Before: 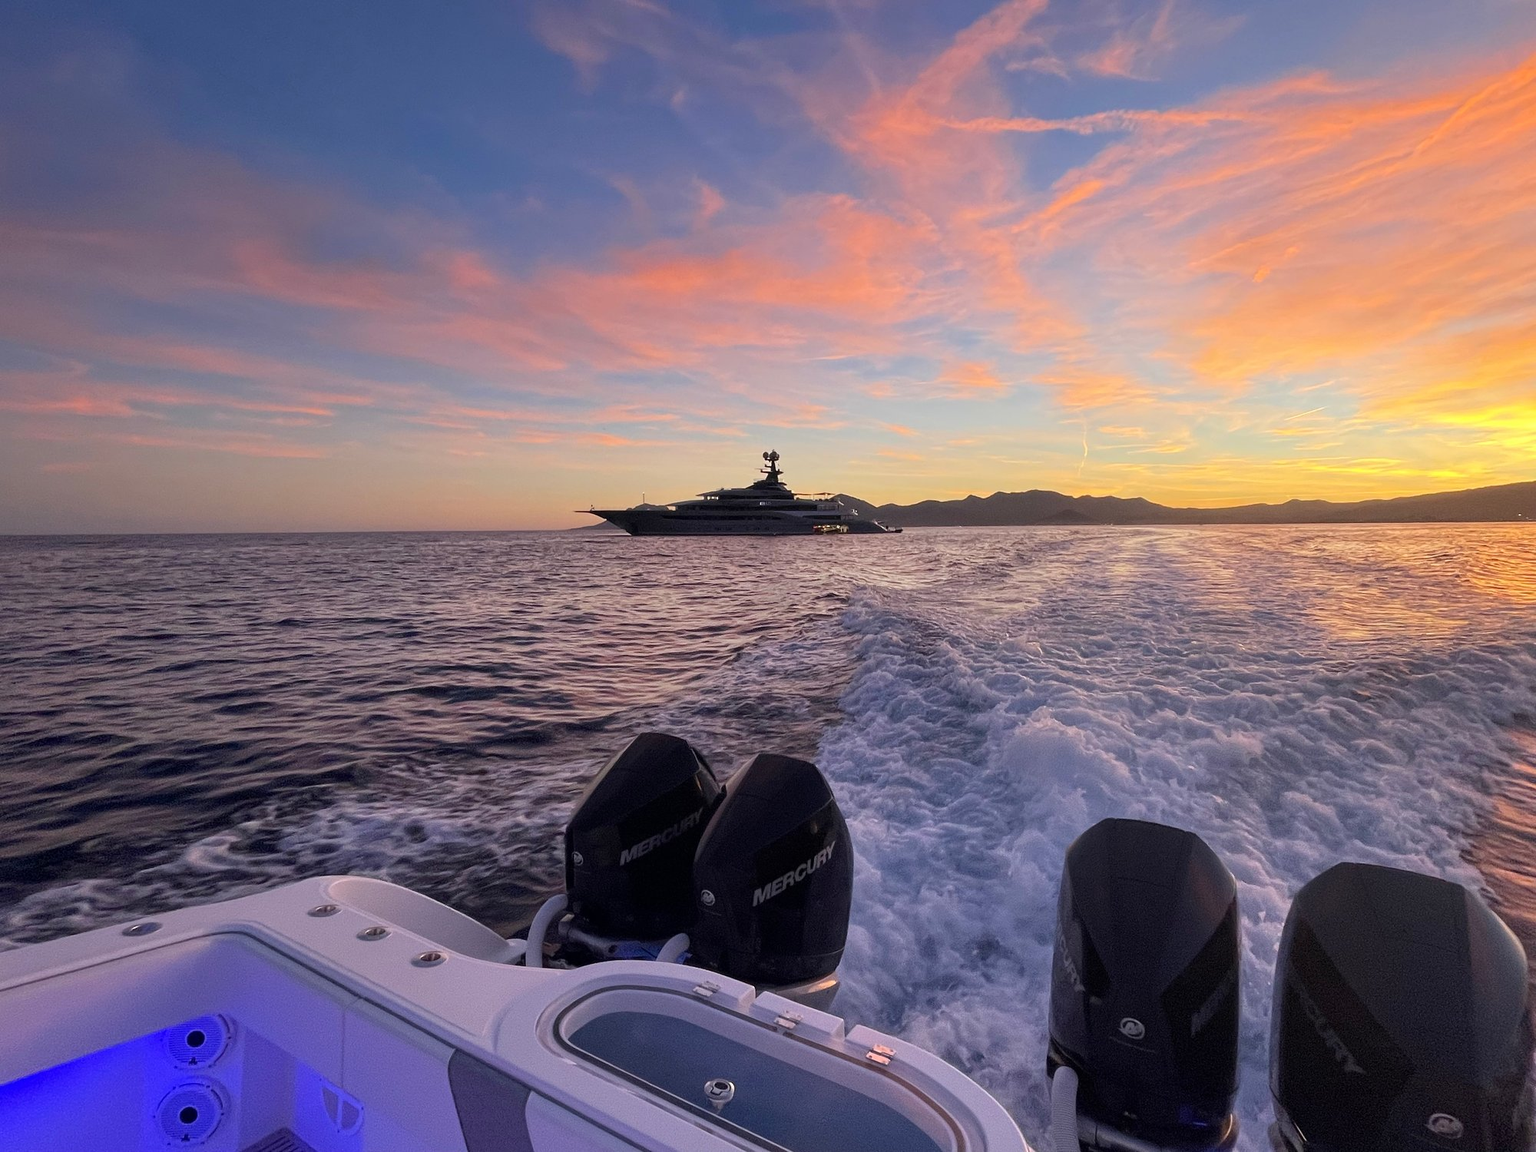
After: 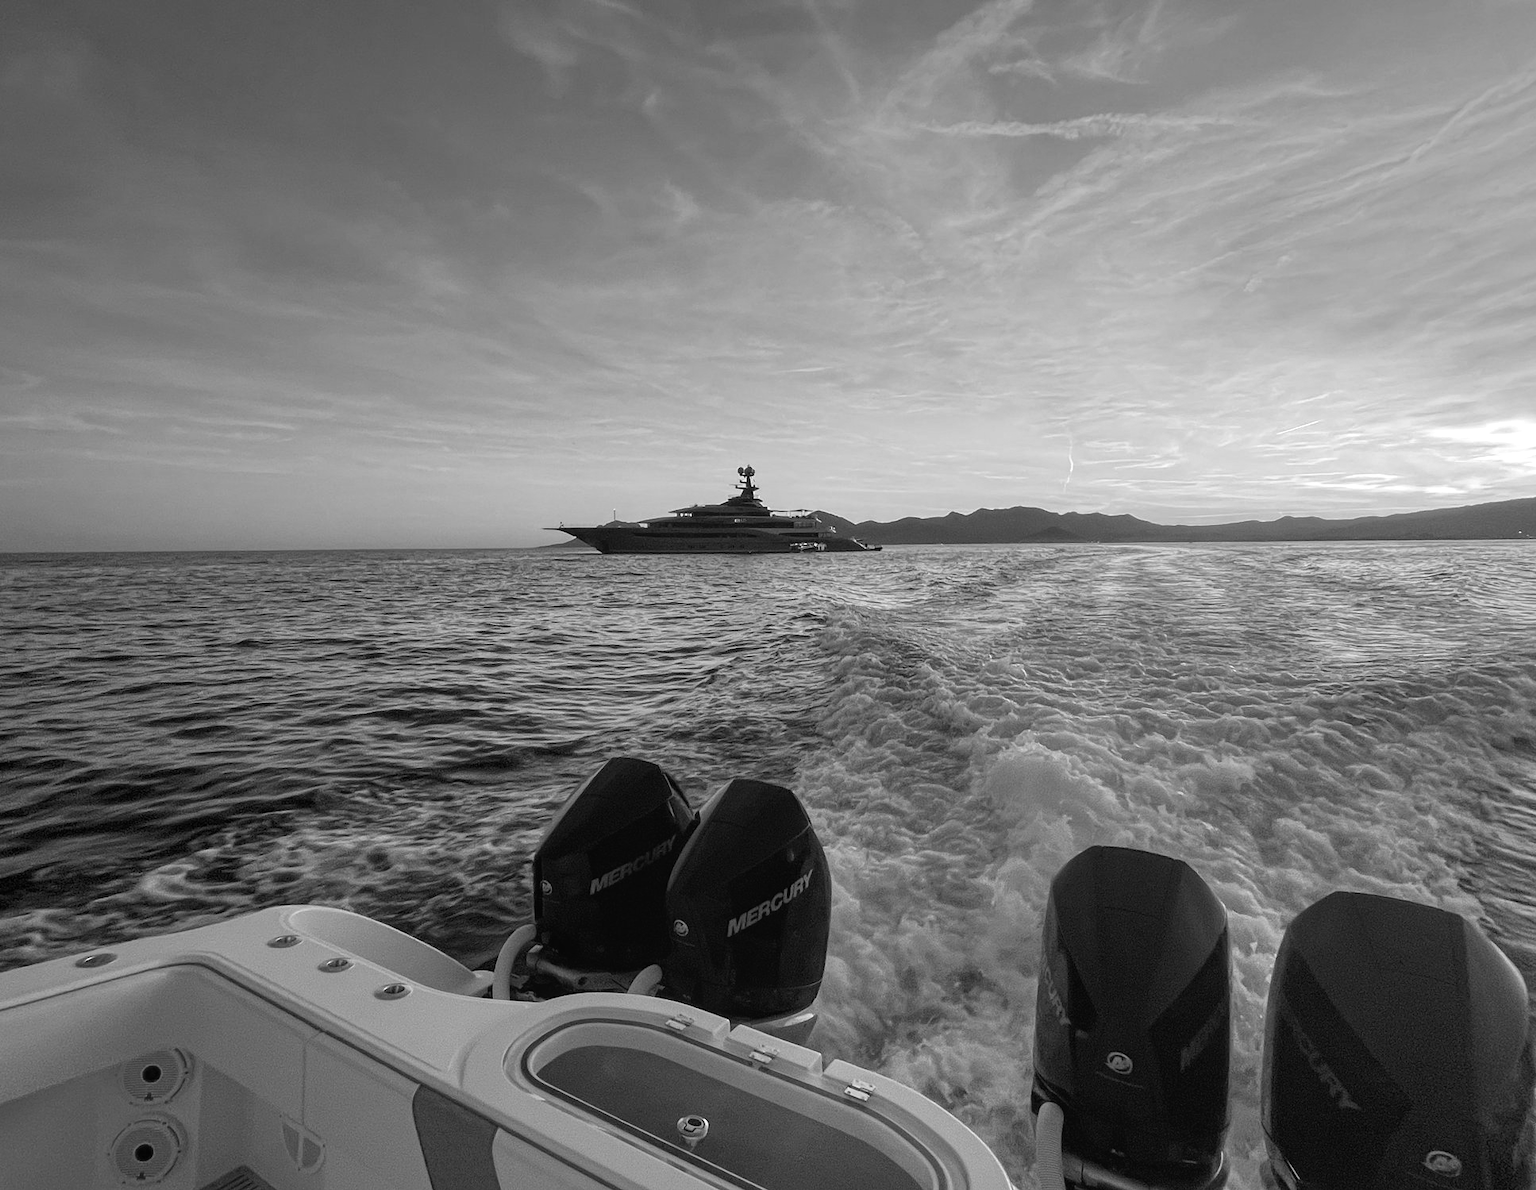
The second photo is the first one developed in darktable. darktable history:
shadows and highlights: shadows 10, white point adjustment 1, highlights -40
crop and rotate: left 3.238%
color zones: curves: ch1 [(0, 0.831) (0.08, 0.771) (0.157, 0.268) (0.241, 0.207) (0.562, -0.005) (0.714, -0.013) (0.876, 0.01) (1, 0.831)]
monochrome: a 2.21, b -1.33, size 2.2
local contrast: detail 110%
color balance: mode lift, gamma, gain (sRGB), lift [0.997, 0.979, 1.021, 1.011], gamma [1, 1.084, 0.916, 0.998], gain [1, 0.87, 1.13, 1.101], contrast 4.55%, contrast fulcrum 38.24%, output saturation 104.09%
color correction: highlights a* 3.12, highlights b* -1.55, shadows a* -0.101, shadows b* 2.52, saturation 0.98
